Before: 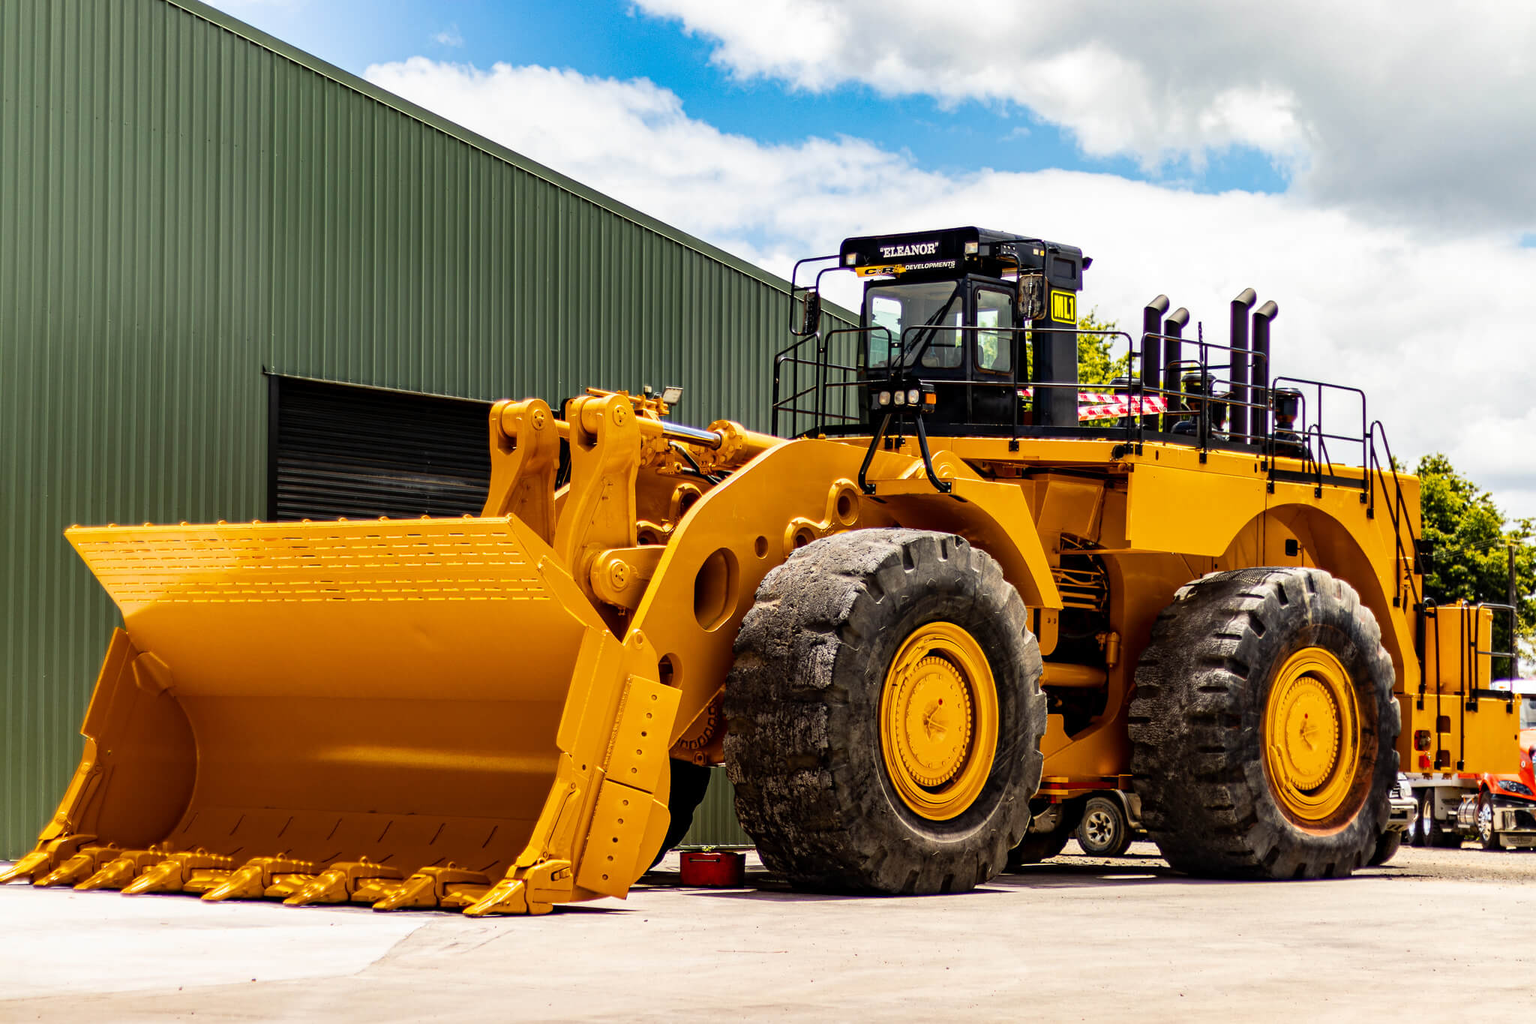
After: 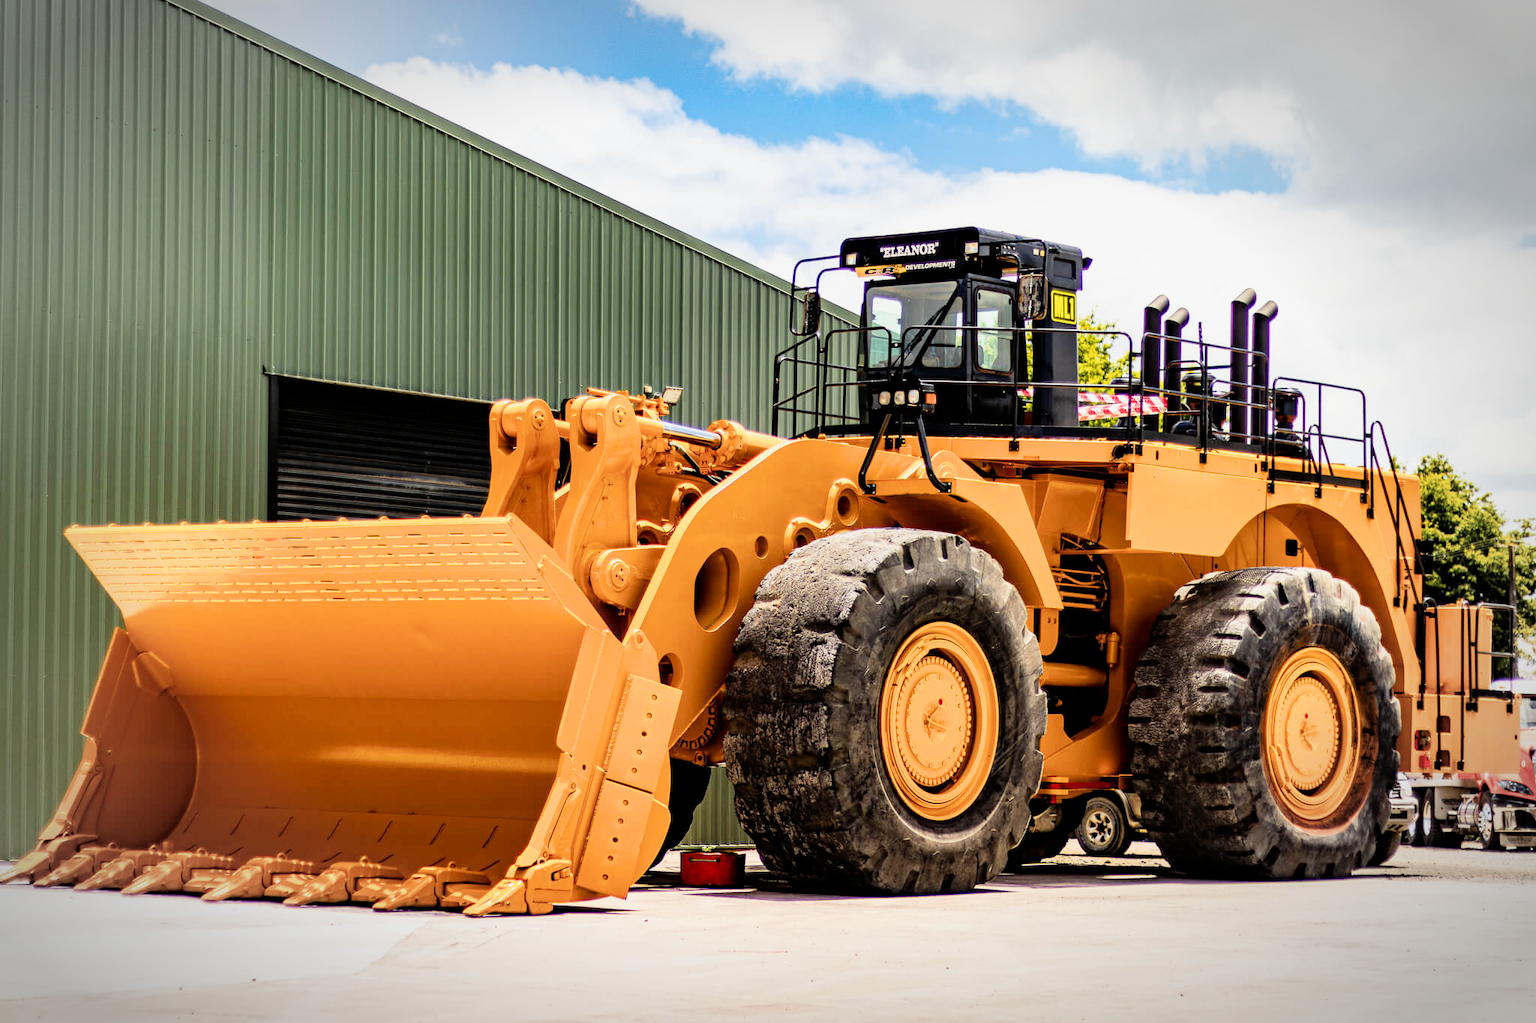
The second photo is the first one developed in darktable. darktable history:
vignetting: fall-off start 79.25%, width/height ratio 1.327
exposure: black level correction 0.001, exposure 0.958 EV, compensate highlight preservation false
filmic rgb: black relative exposure -8.01 EV, white relative exposure 4.05 EV, threshold 2.95 EV, hardness 4.14, enable highlight reconstruction true
